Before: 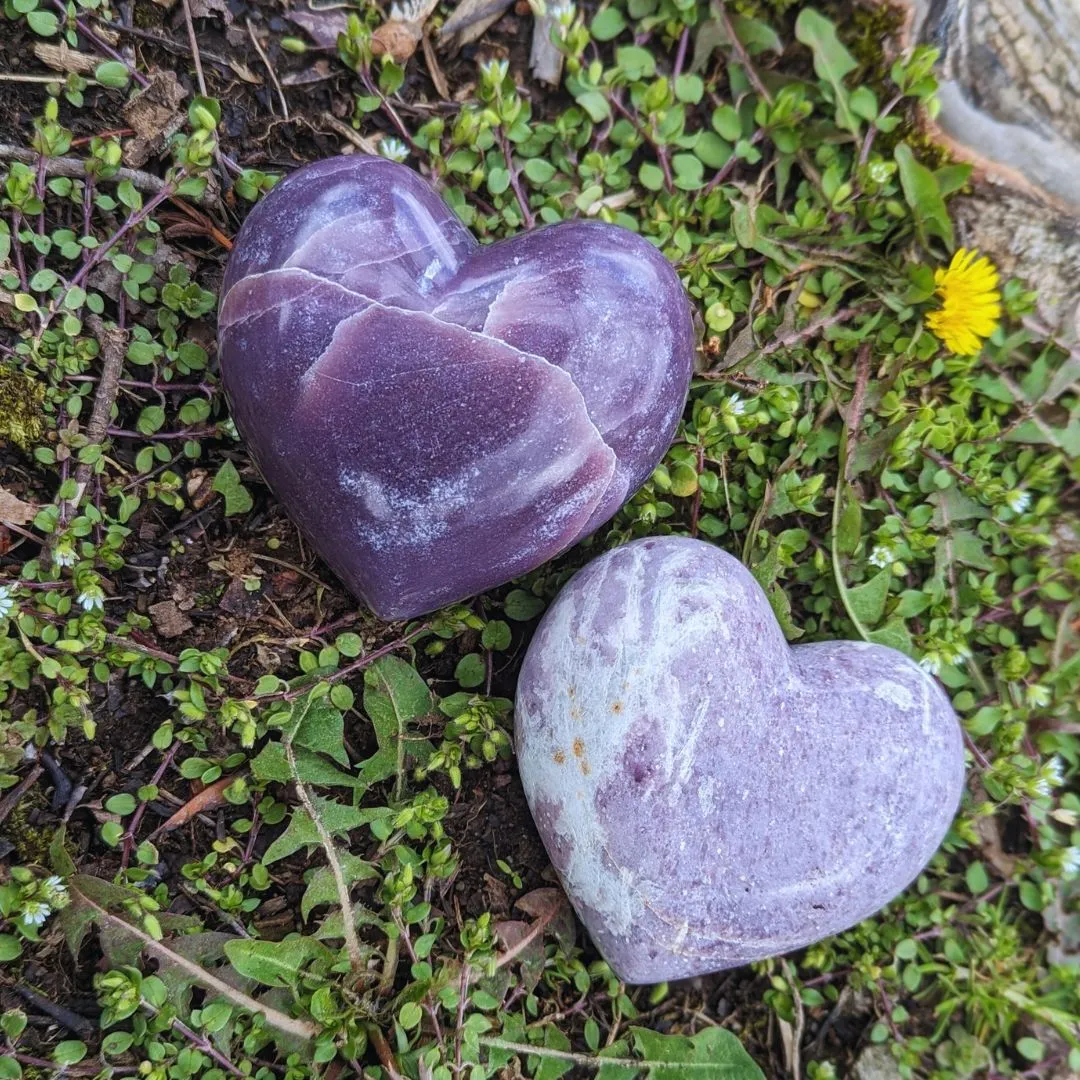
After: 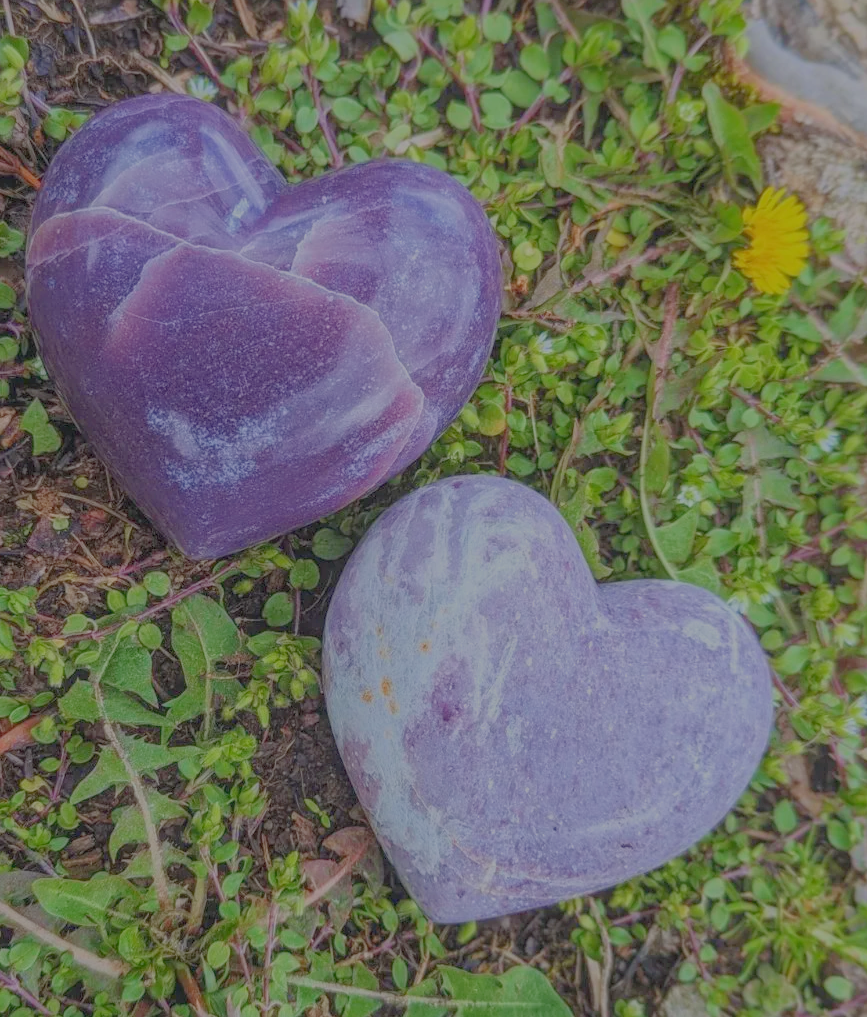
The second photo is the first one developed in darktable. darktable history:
crop and rotate: left 17.959%, top 5.771%, right 1.742%
filmic rgb: black relative exposure -16 EV, white relative exposure 8 EV, threshold 3 EV, hardness 4.17, latitude 50%, contrast 0.5, color science v5 (2021), contrast in shadows safe, contrast in highlights safe, enable highlight reconstruction true
local contrast: highlights 73%, shadows 15%, midtone range 0.197
